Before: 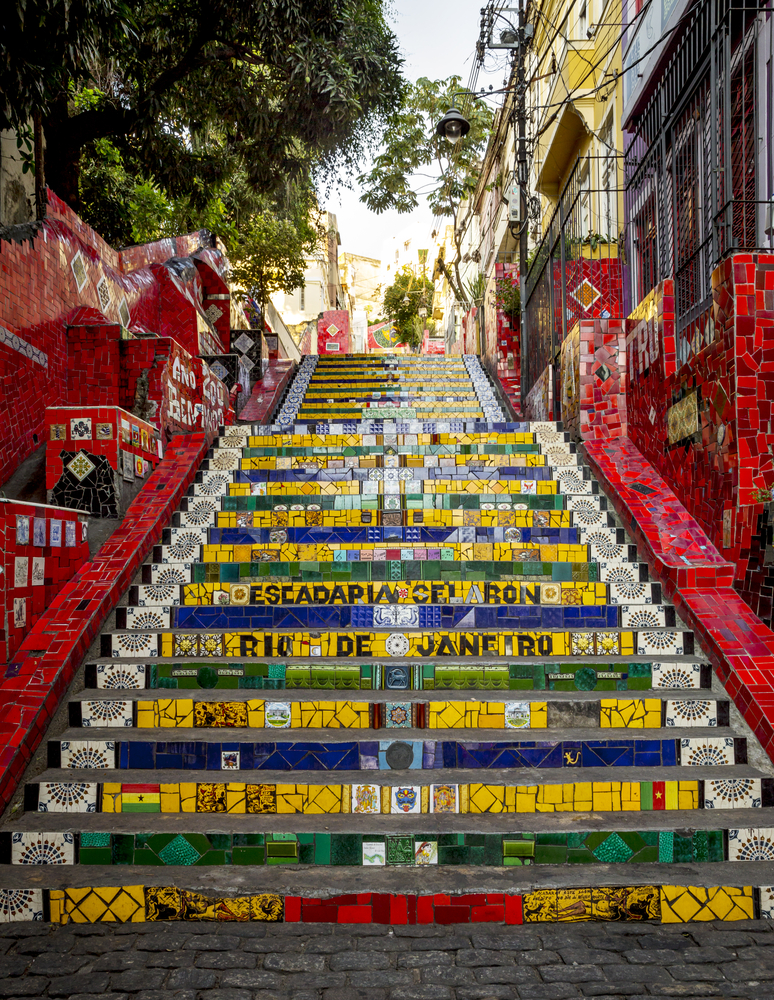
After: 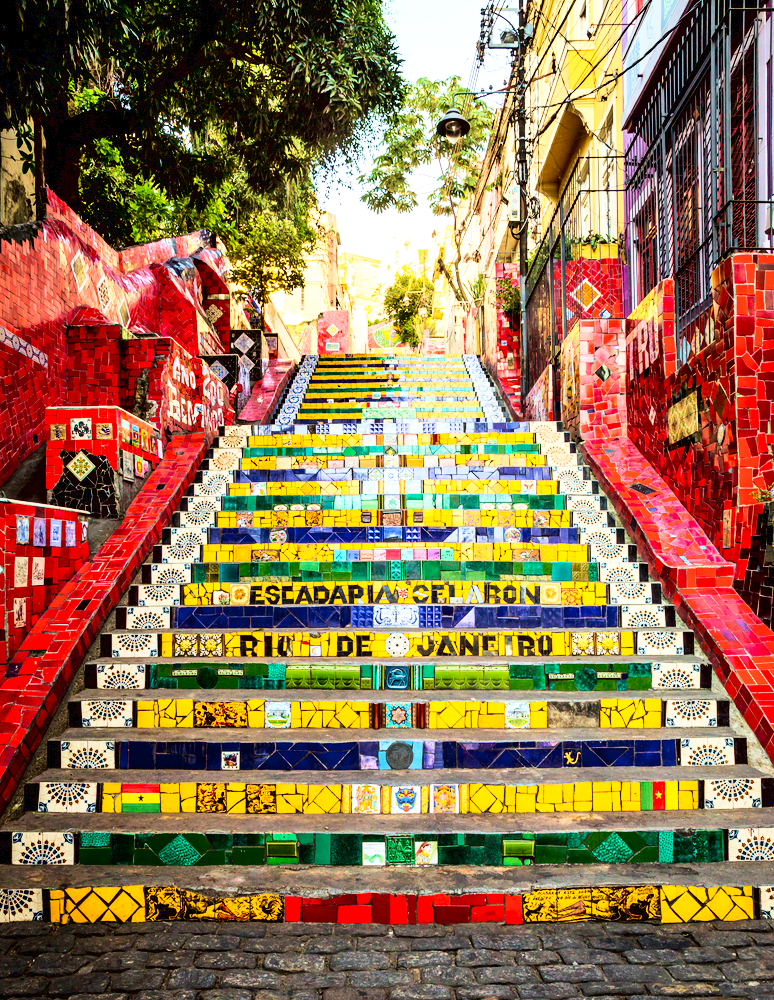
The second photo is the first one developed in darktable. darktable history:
base curve: curves: ch0 [(0, 0.003) (0.001, 0.002) (0.006, 0.004) (0.02, 0.022) (0.048, 0.086) (0.094, 0.234) (0.162, 0.431) (0.258, 0.629) (0.385, 0.8) (0.548, 0.918) (0.751, 0.988) (1, 1)]
velvia: strength 74.24%
